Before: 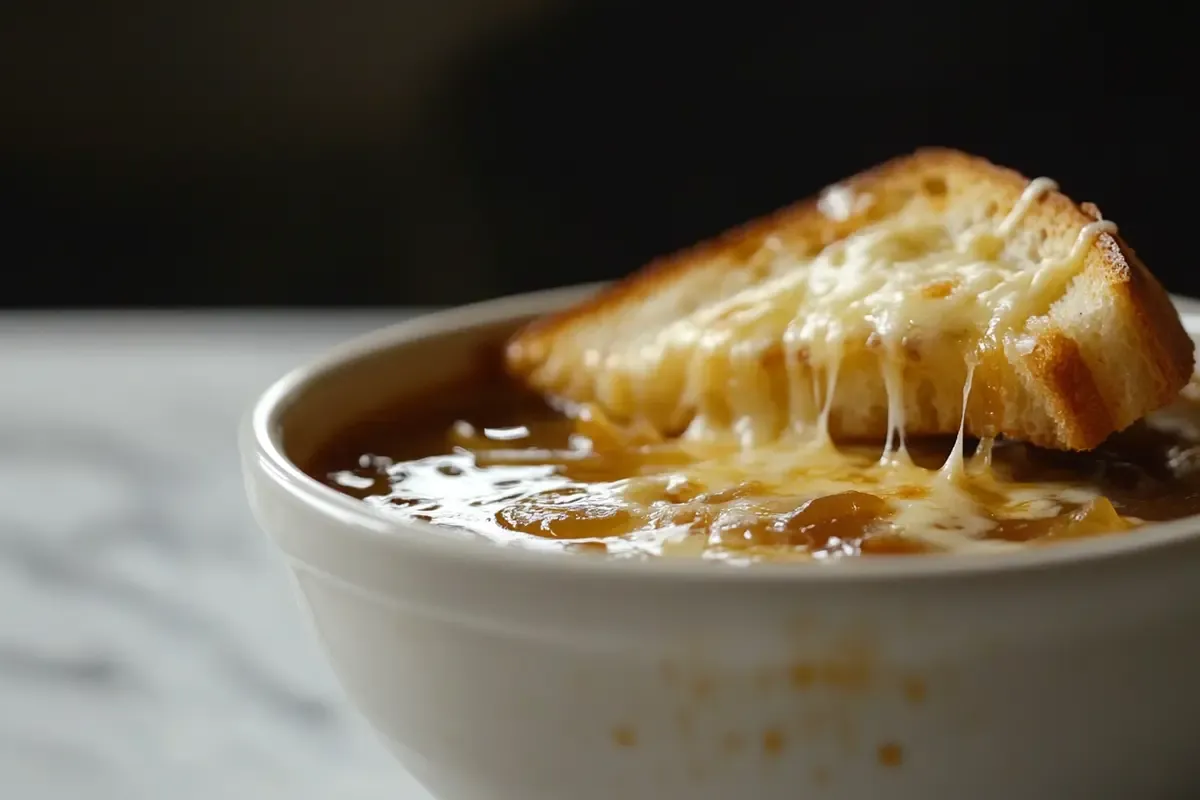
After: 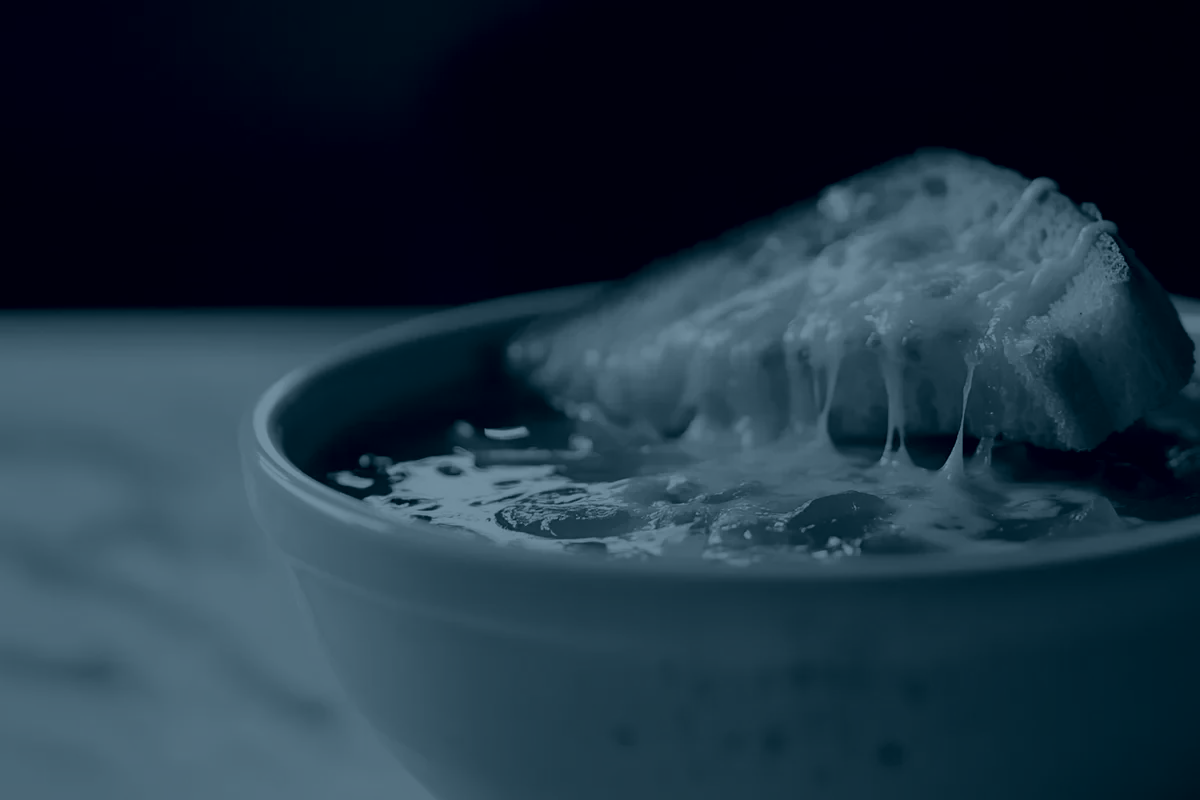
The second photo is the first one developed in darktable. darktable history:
color balance rgb: linear chroma grading › shadows 32%, linear chroma grading › global chroma -2%, linear chroma grading › mid-tones 4%, perceptual saturation grading › global saturation -2%, perceptual saturation grading › highlights -8%, perceptual saturation grading › mid-tones 8%, perceptual saturation grading › shadows 4%, perceptual brilliance grading › highlights 8%, perceptual brilliance grading › mid-tones 4%, perceptual brilliance grading › shadows 2%, global vibrance 16%, saturation formula JzAzBz (2021)
contrast equalizer: octaves 7, y [[0.6 ×6], [0.55 ×6], [0 ×6], [0 ×6], [0 ×6]], mix -0.2
colorize: hue 194.4°, saturation 29%, source mix 61.75%, lightness 3.98%, version 1
